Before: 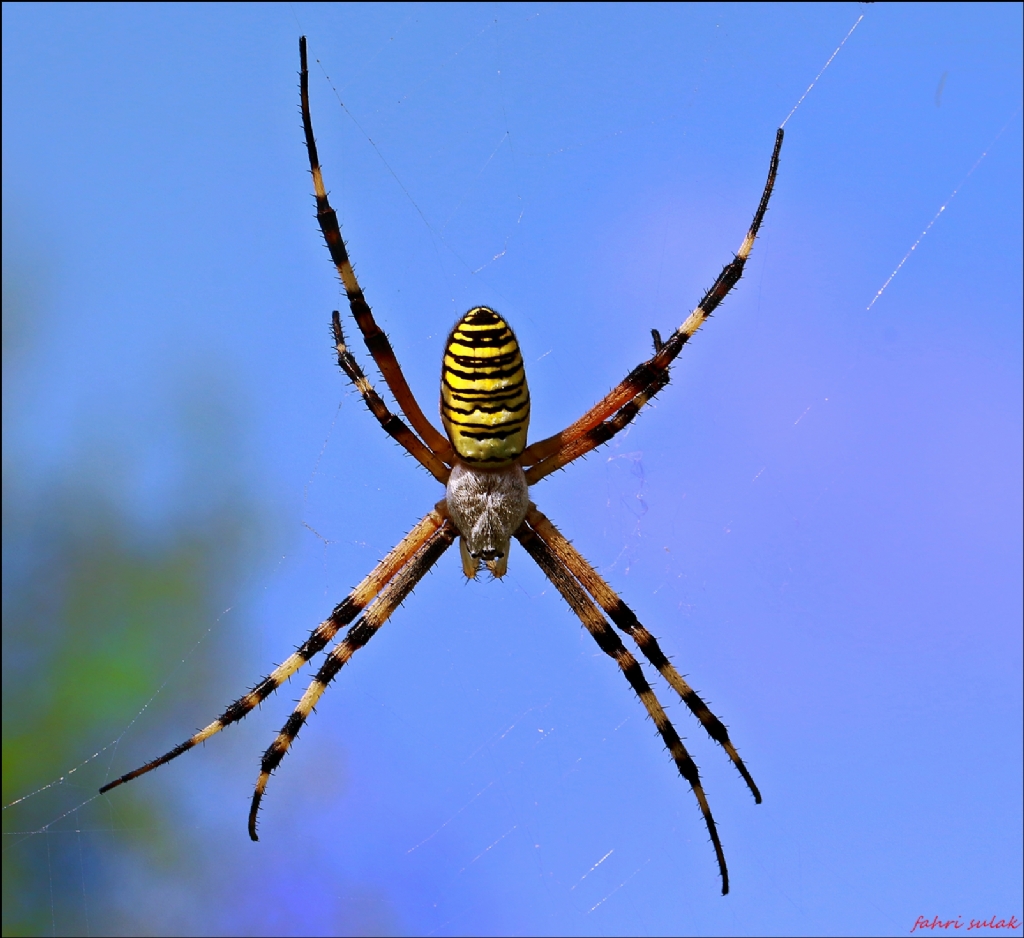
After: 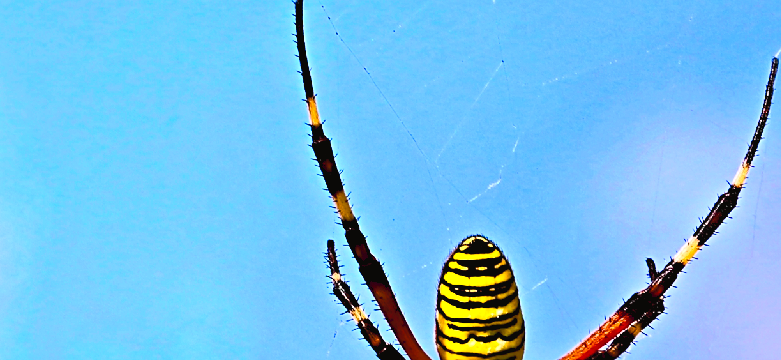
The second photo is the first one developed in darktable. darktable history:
color balance rgb: global offset › luminance -0.857%, perceptual saturation grading › global saturation 19.479%, global vibrance 16.847%, saturation formula JzAzBz (2021)
tone curve: curves: ch0 [(0, 0.026) (0.172, 0.194) (0.398, 0.437) (0.469, 0.544) (0.612, 0.741) (0.845, 0.926) (1, 0.968)]; ch1 [(0, 0) (0.437, 0.453) (0.472, 0.467) (0.502, 0.502) (0.531, 0.546) (0.574, 0.583) (0.617, 0.64) (0.699, 0.749) (0.859, 0.919) (1, 1)]; ch2 [(0, 0) (0.33, 0.301) (0.421, 0.443) (0.476, 0.502) (0.511, 0.504) (0.553, 0.553) (0.595, 0.586) (0.664, 0.664) (1, 1)], color space Lab, independent channels, preserve colors none
sharpen: radius 3.971
exposure: black level correction 0, exposure 1.095 EV, compensate highlight preservation false
crop: left 0.512%, top 7.629%, right 23.216%, bottom 53.896%
